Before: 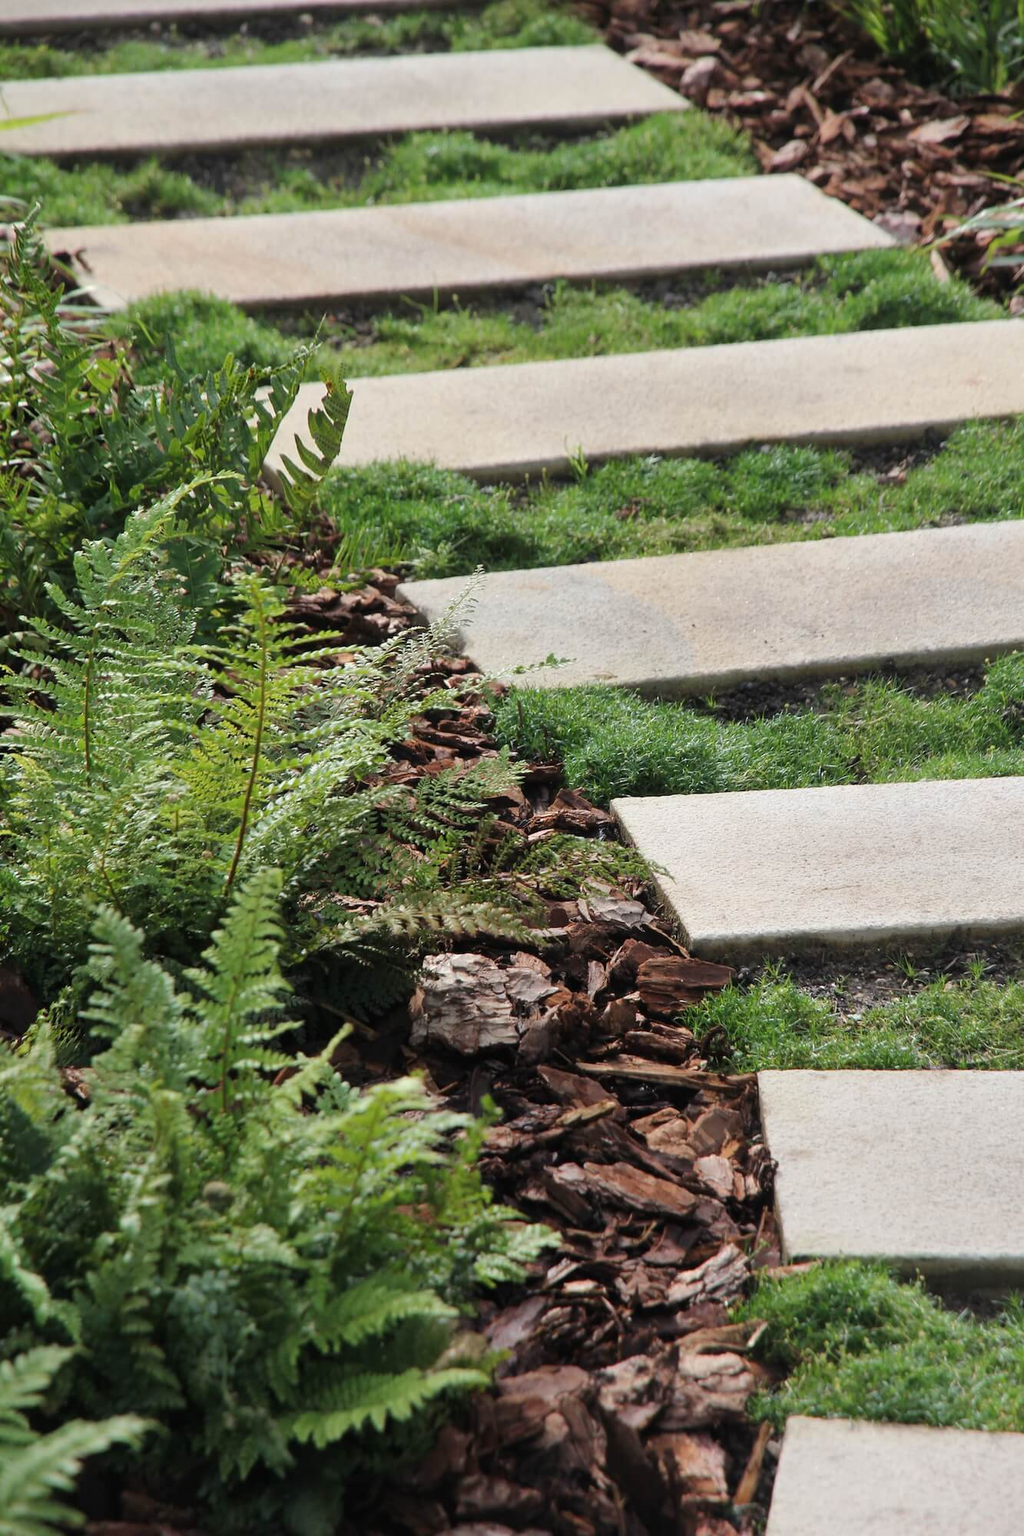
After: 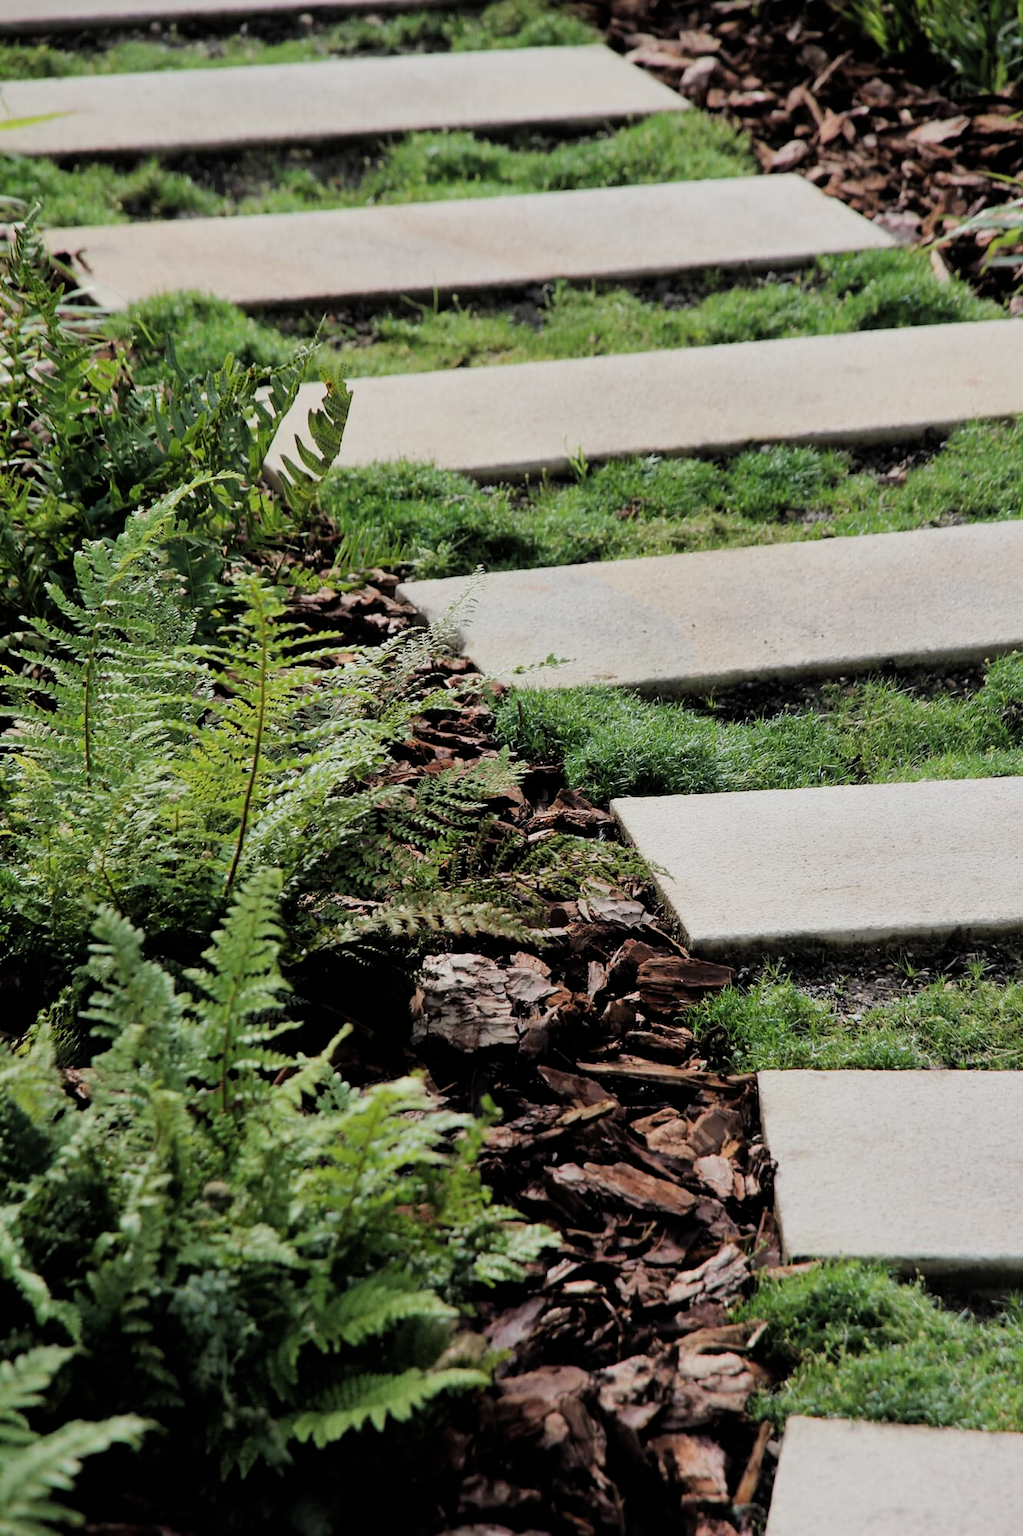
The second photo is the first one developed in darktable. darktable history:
filmic rgb: black relative exposure -5 EV, hardness 2.88, contrast 1.2, highlights saturation mix -30%
